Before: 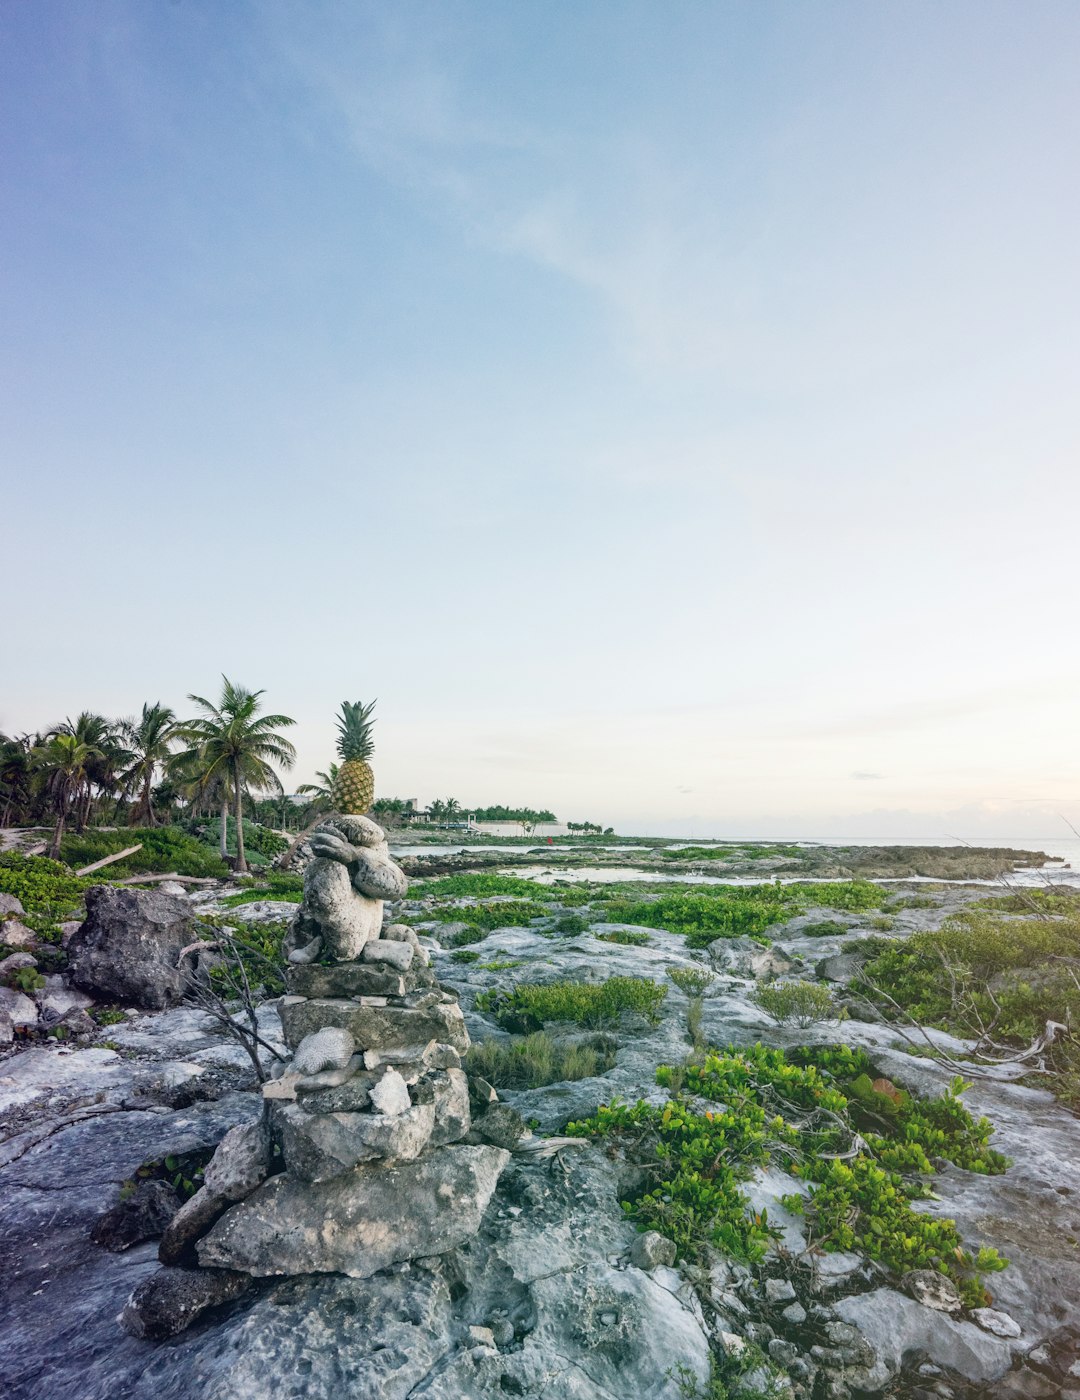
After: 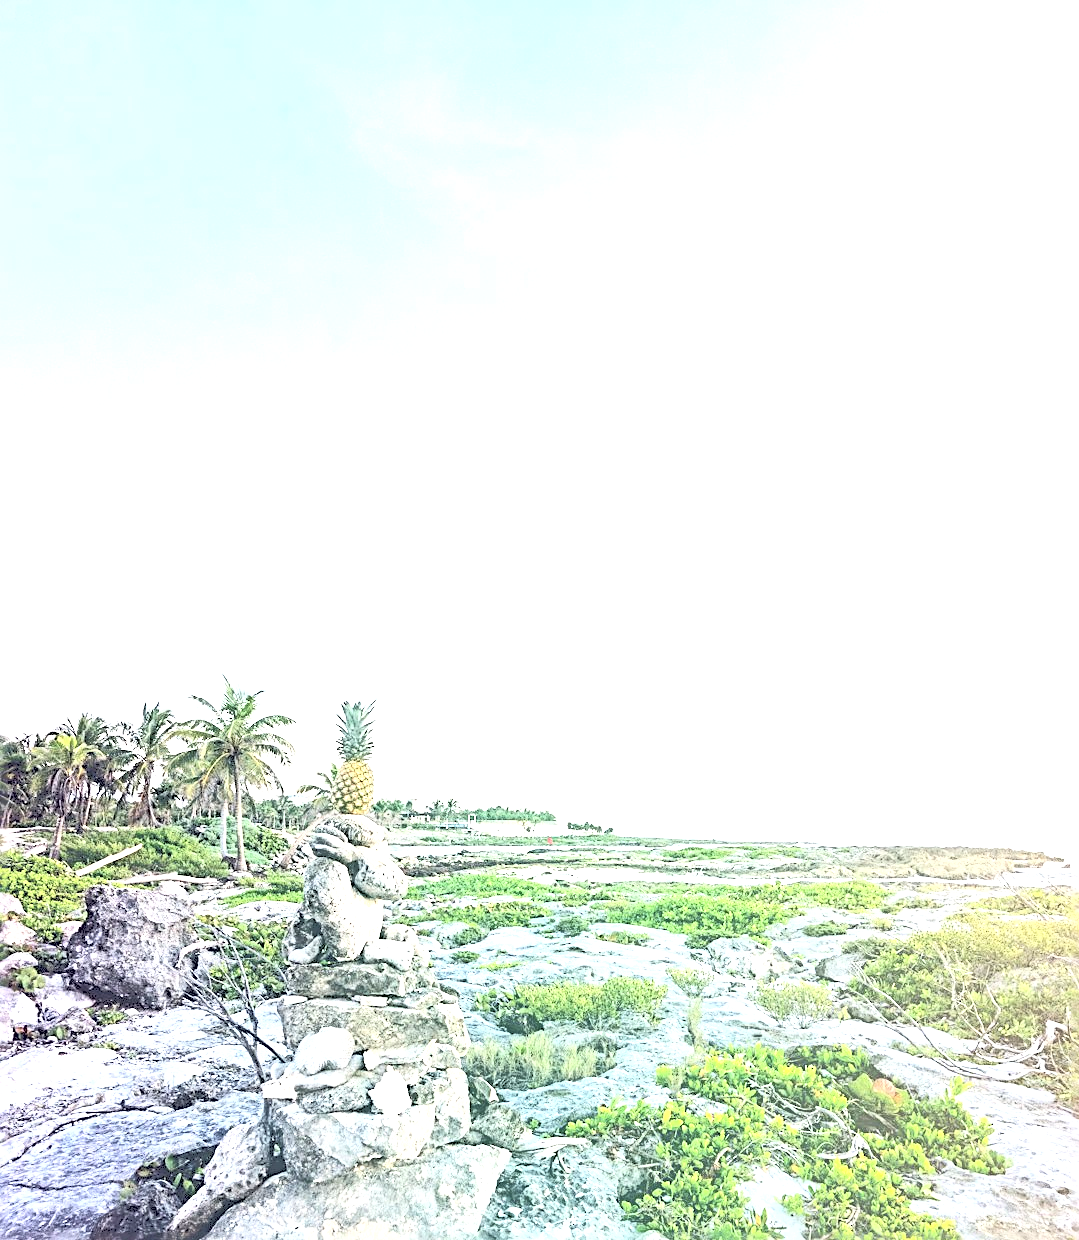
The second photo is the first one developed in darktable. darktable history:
sharpen: radius 2.834, amount 0.711
crop and rotate: top 0%, bottom 11.394%
exposure: black level correction 0, exposure 0.9 EV, compensate highlight preservation false
shadows and highlights: radius 110.4, shadows 50.96, white point adjustment 9.01, highlights -2.45, soften with gaussian
tone curve: curves: ch0 [(0, 0) (0.003, 0.202) (0.011, 0.205) (0.025, 0.222) (0.044, 0.258) (0.069, 0.298) (0.1, 0.321) (0.136, 0.333) (0.177, 0.38) (0.224, 0.439) (0.277, 0.51) (0.335, 0.594) (0.399, 0.675) (0.468, 0.743) (0.543, 0.805) (0.623, 0.861) (0.709, 0.905) (0.801, 0.931) (0.898, 0.941) (1, 1)], color space Lab, independent channels, preserve colors none
